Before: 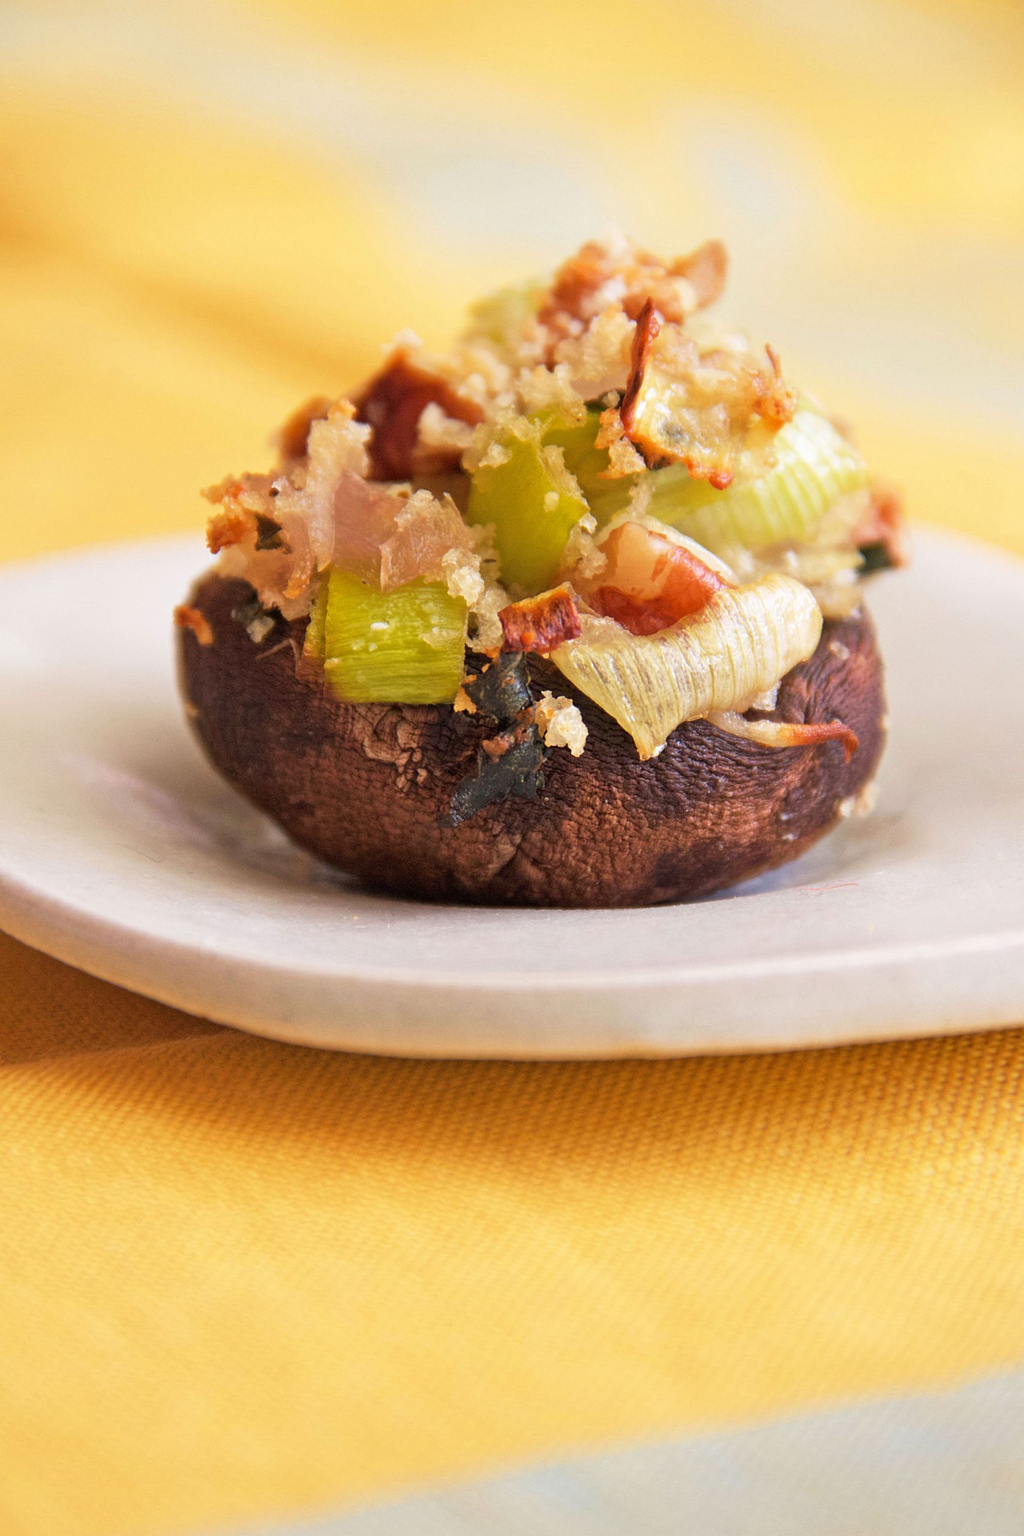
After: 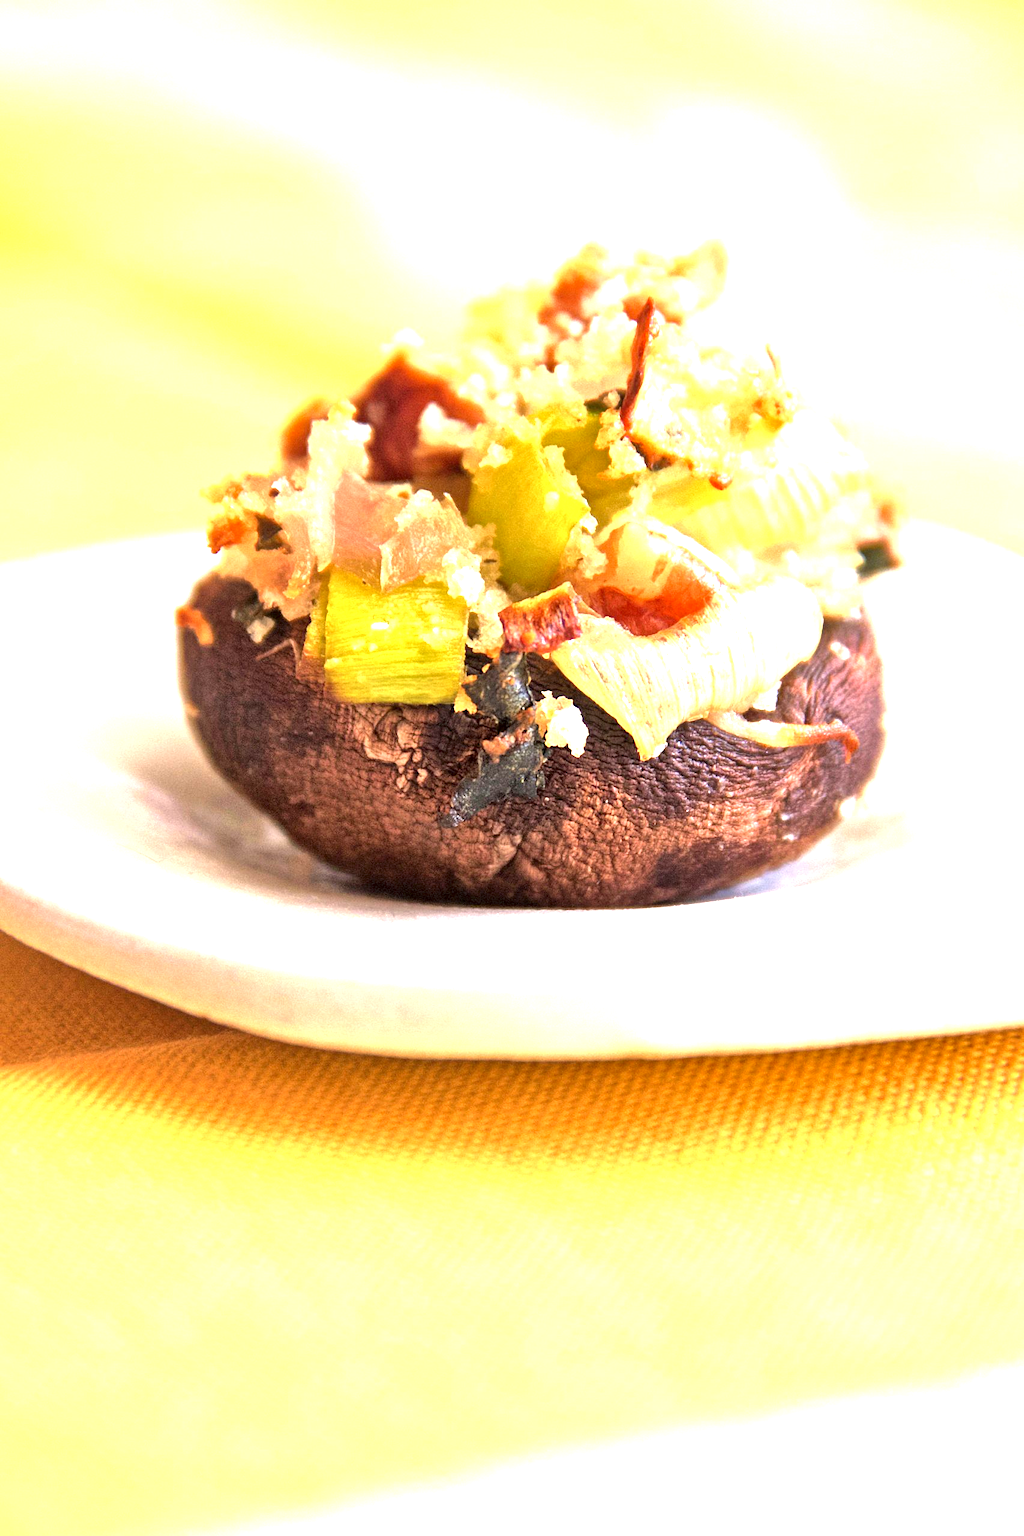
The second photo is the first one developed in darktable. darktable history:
local contrast: mode bilateral grid, contrast 25, coarseness 60, detail 151%, midtone range 0.2
tone equalizer: on, module defaults
exposure: black level correction 0, exposure 1.379 EV, compensate exposure bias true, compensate highlight preservation false
